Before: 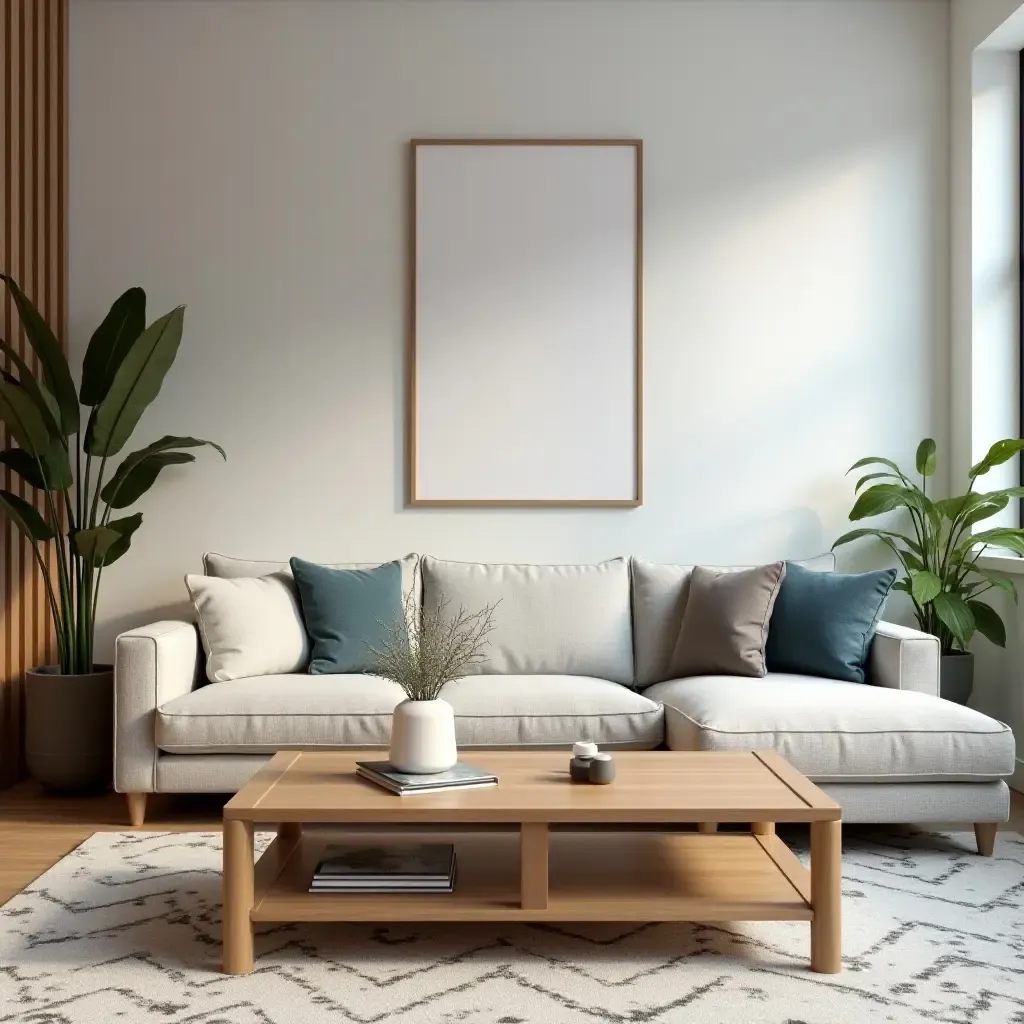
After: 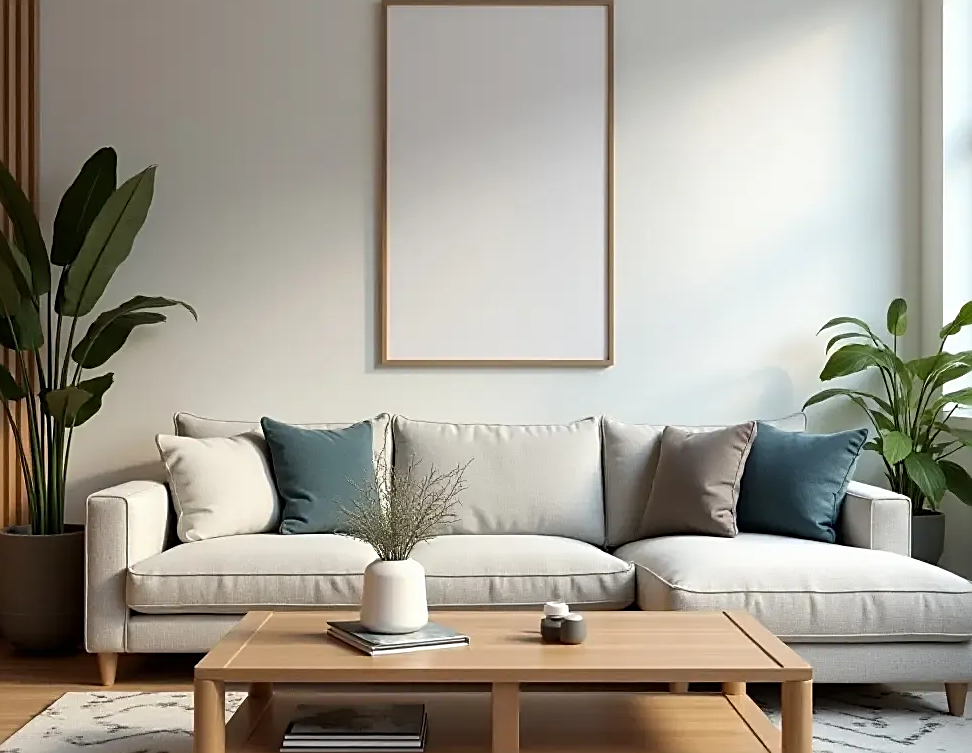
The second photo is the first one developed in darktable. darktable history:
sharpen: amount 0.593
crop and rotate: left 2.872%, top 13.767%, right 2.15%, bottom 12.62%
